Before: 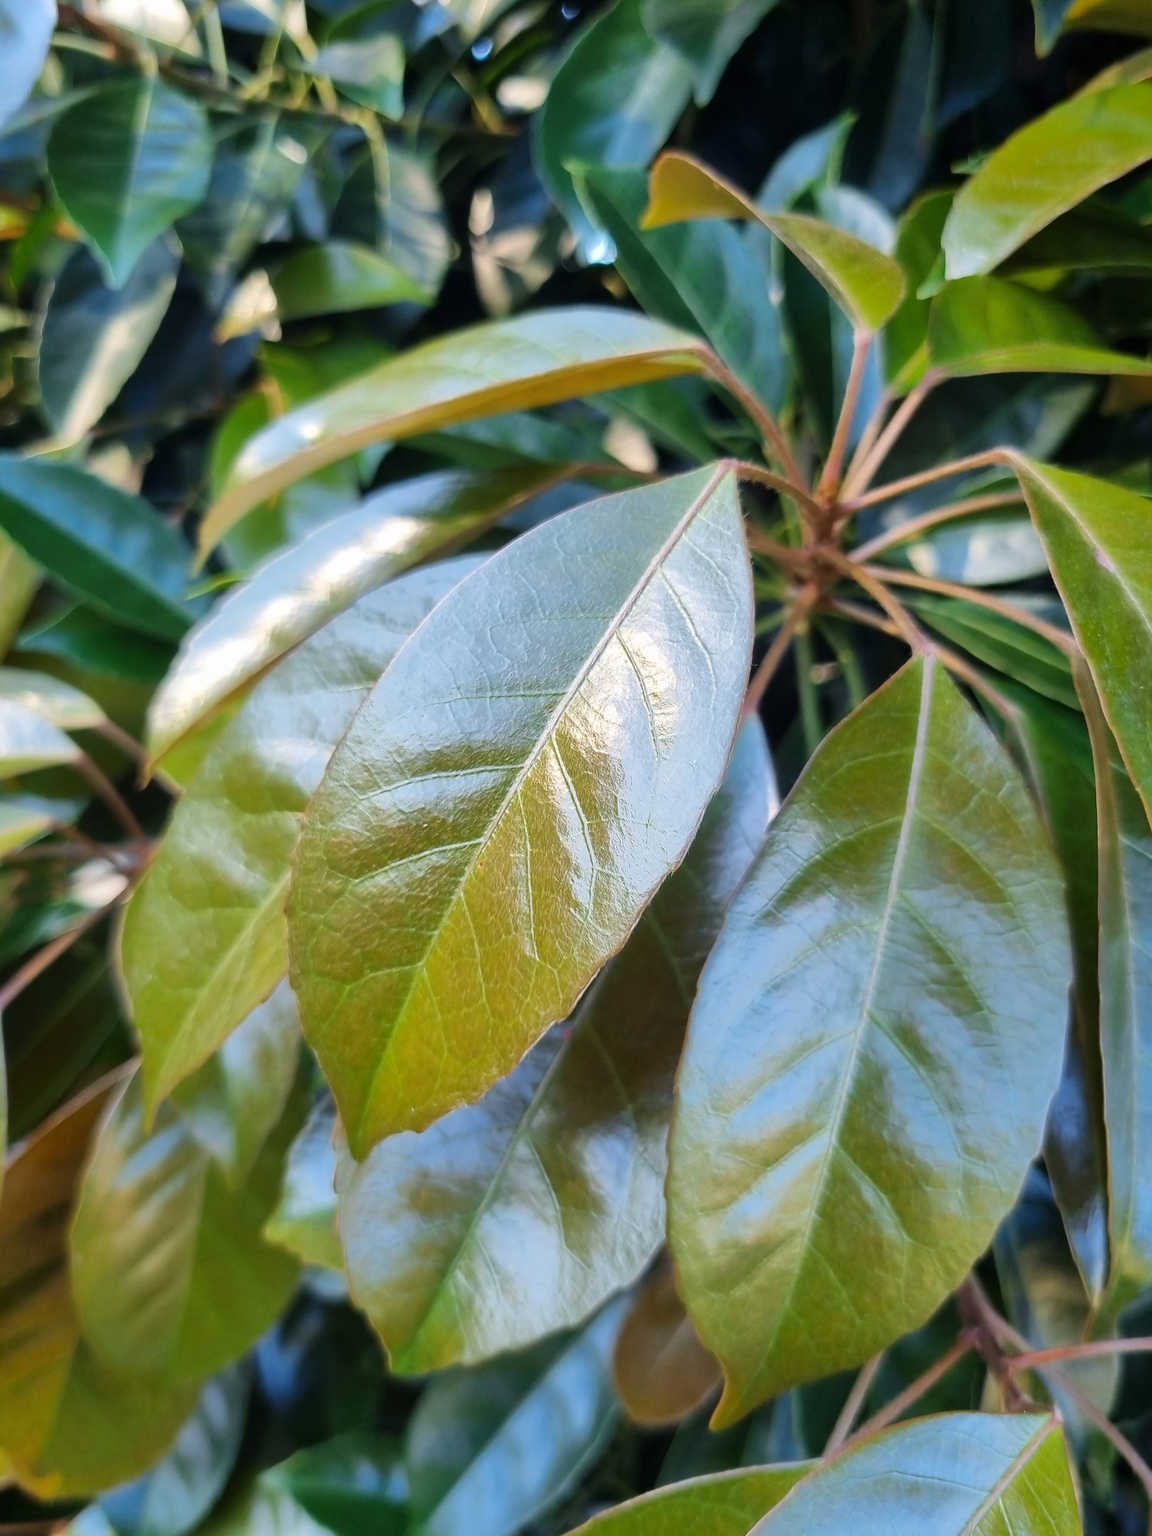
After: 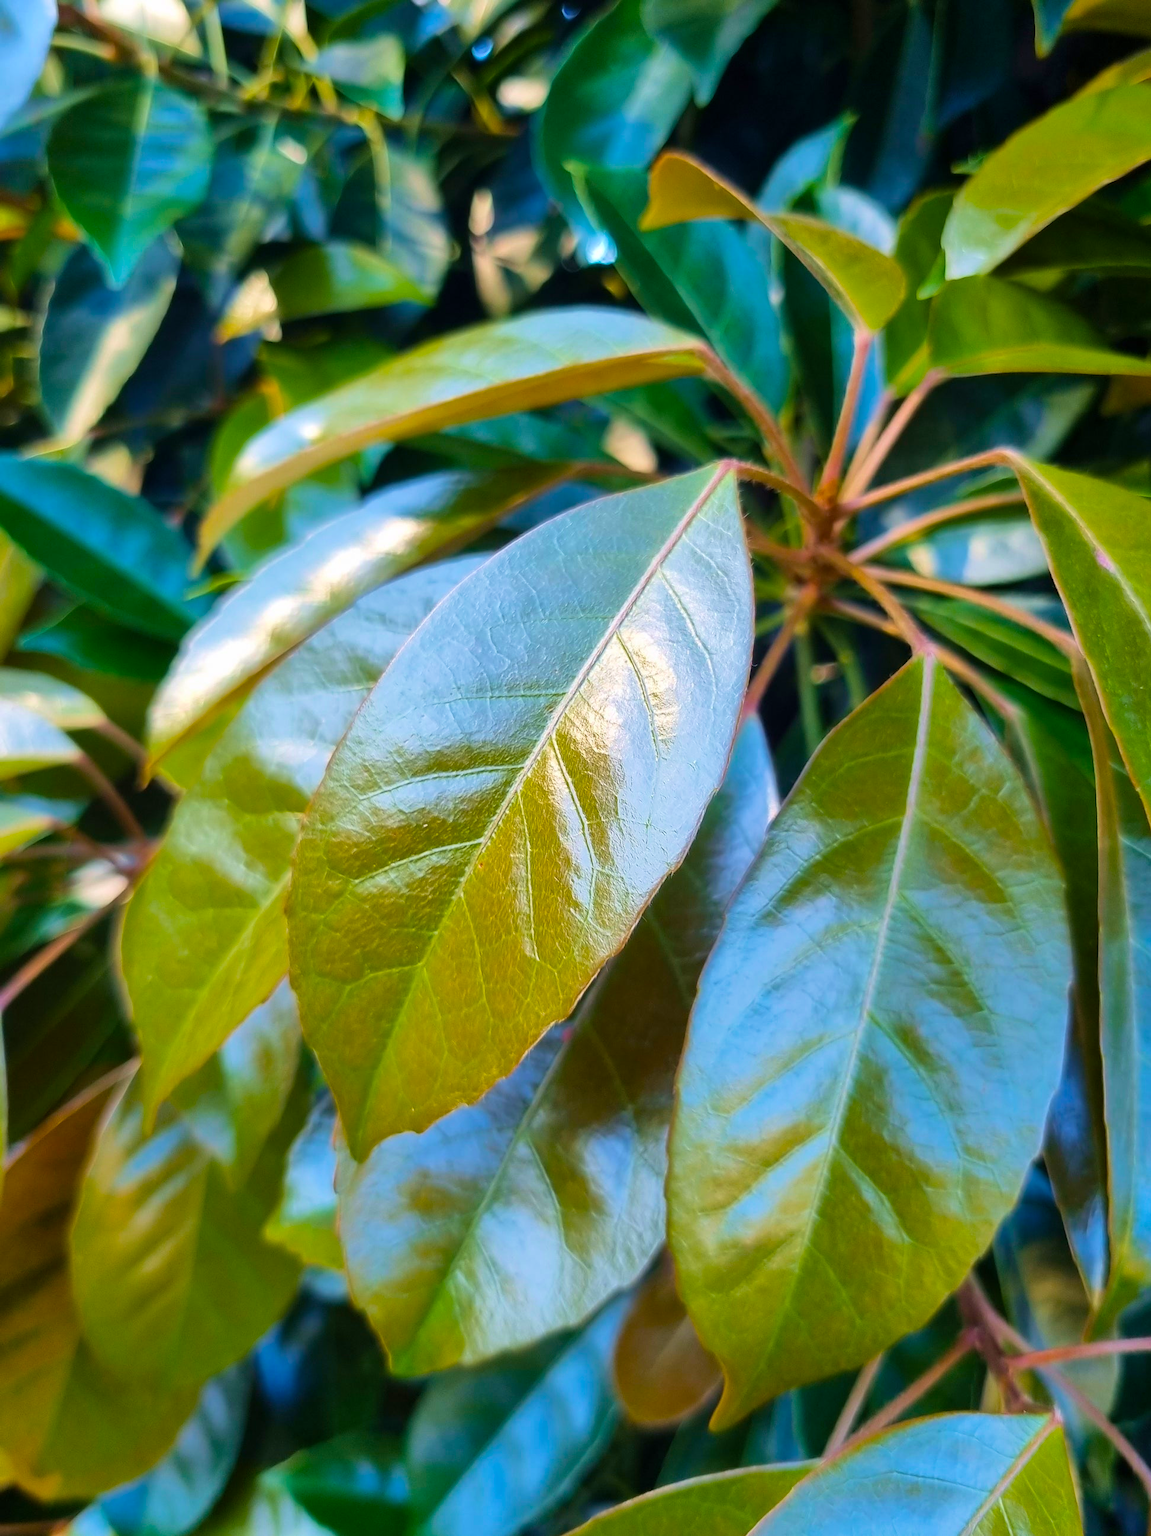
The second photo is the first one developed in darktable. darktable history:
velvia: on, module defaults
color balance rgb: perceptual saturation grading › global saturation 31.122%, global vibrance 31.49%
